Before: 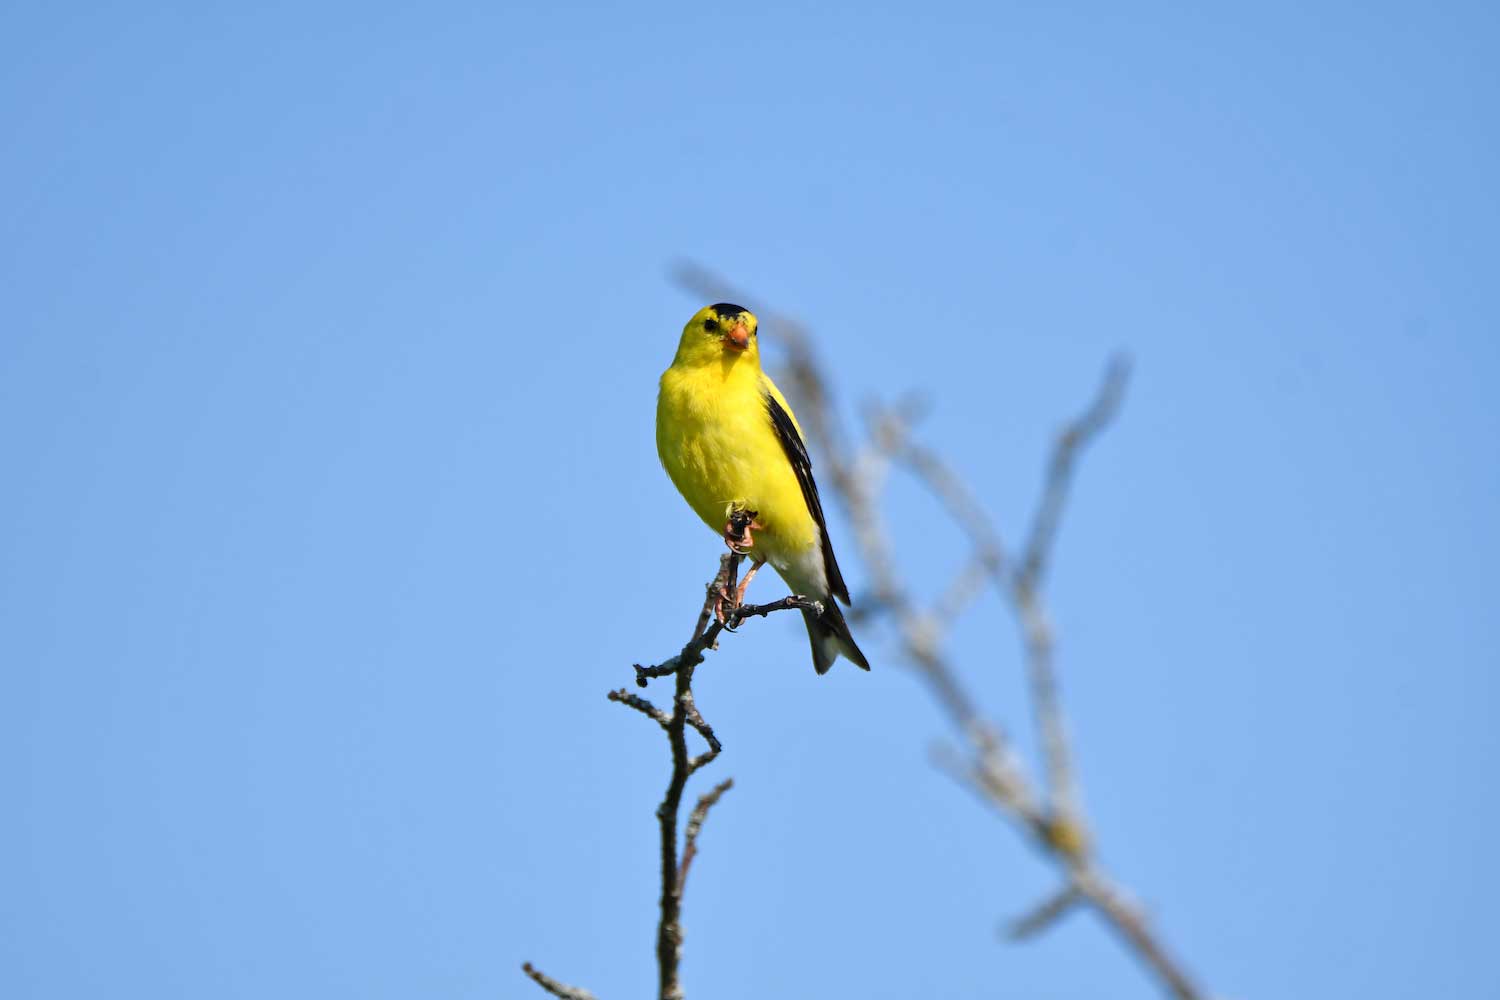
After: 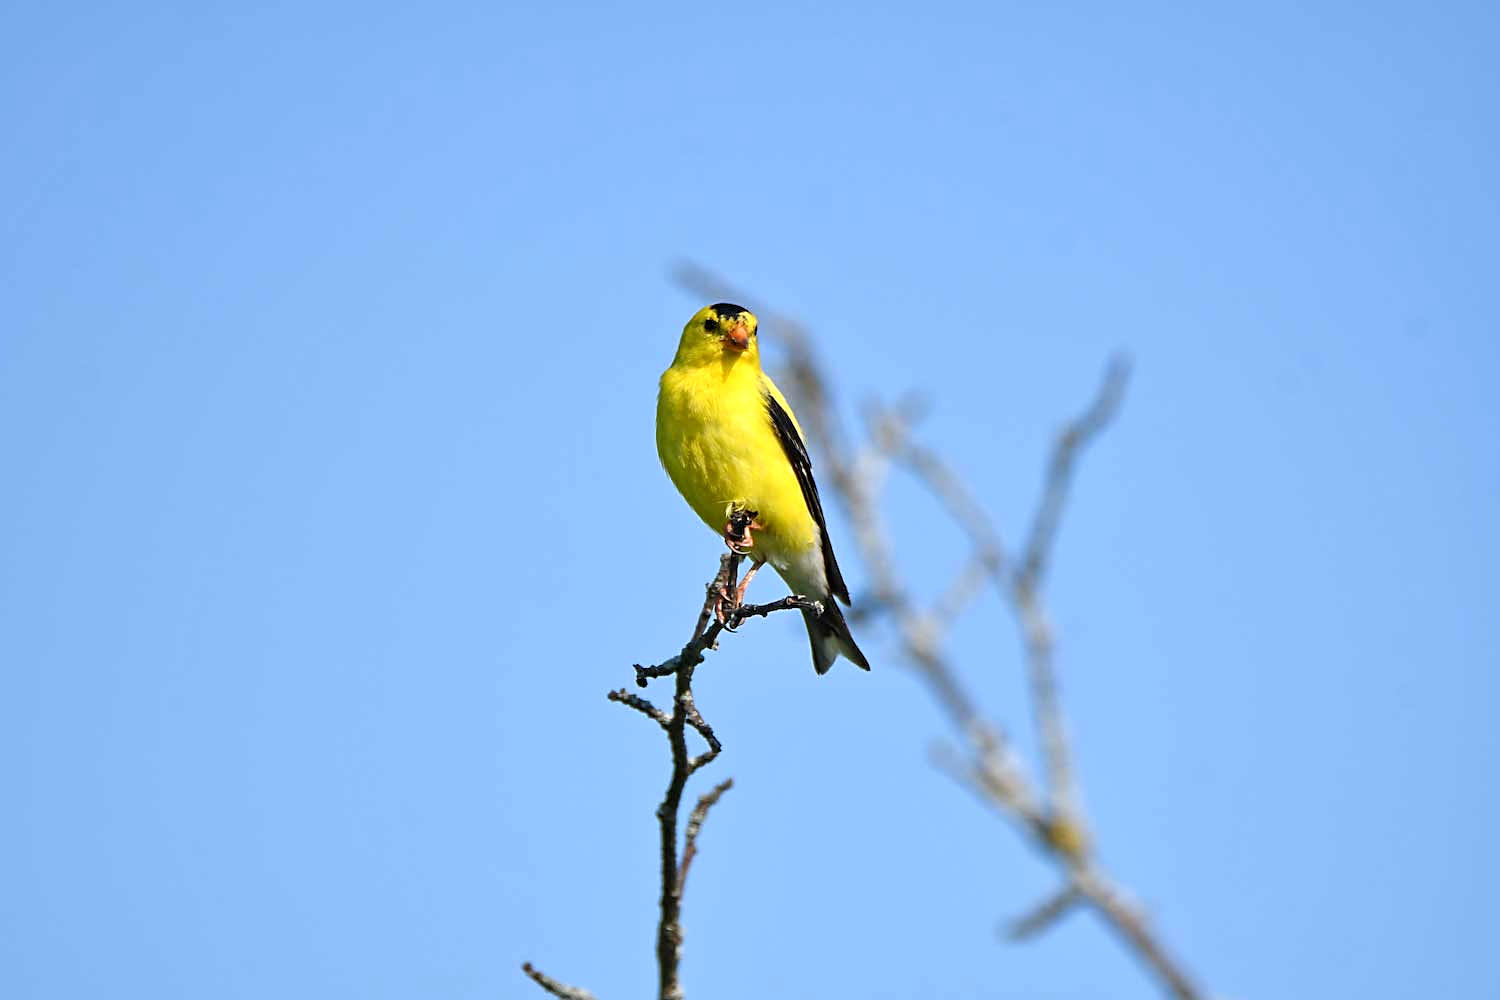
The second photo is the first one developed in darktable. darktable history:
sharpen: on, module defaults
levels: levels [0, 0.476, 0.951]
